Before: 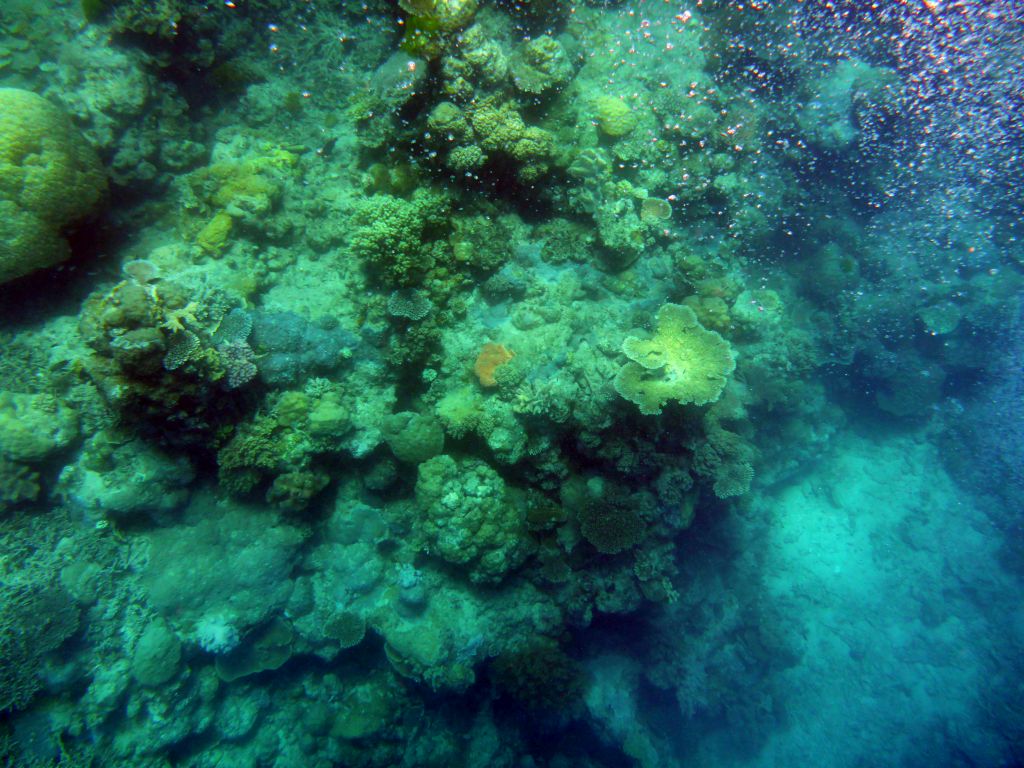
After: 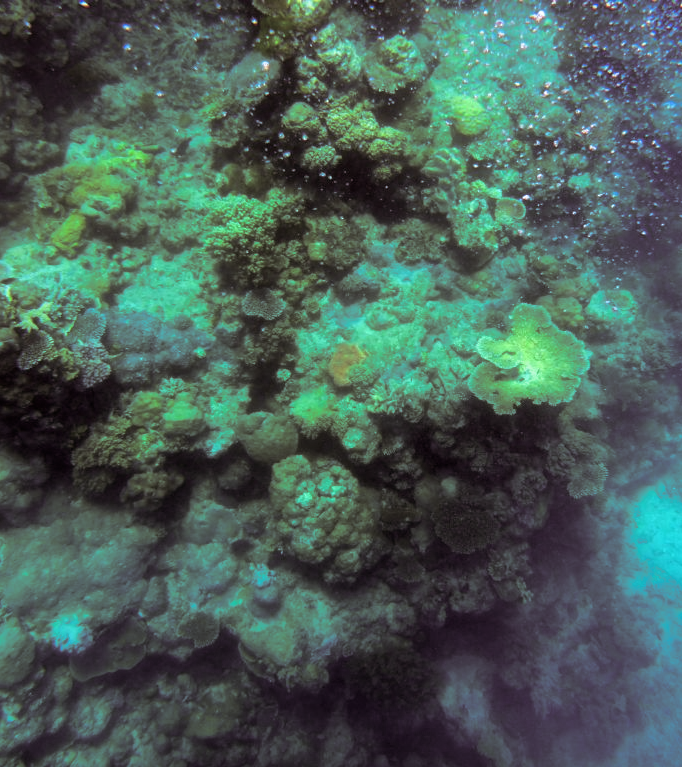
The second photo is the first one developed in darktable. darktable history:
split-toning: shadows › saturation 0.24, highlights › hue 54°, highlights › saturation 0.24
white balance: red 0.931, blue 1.11
crop and rotate: left 14.292%, right 19.041%
